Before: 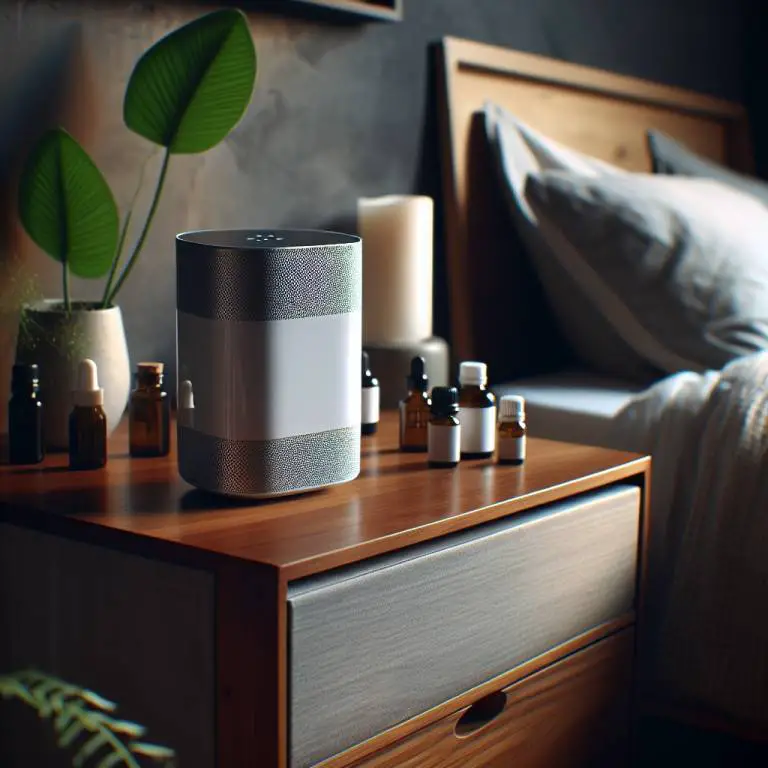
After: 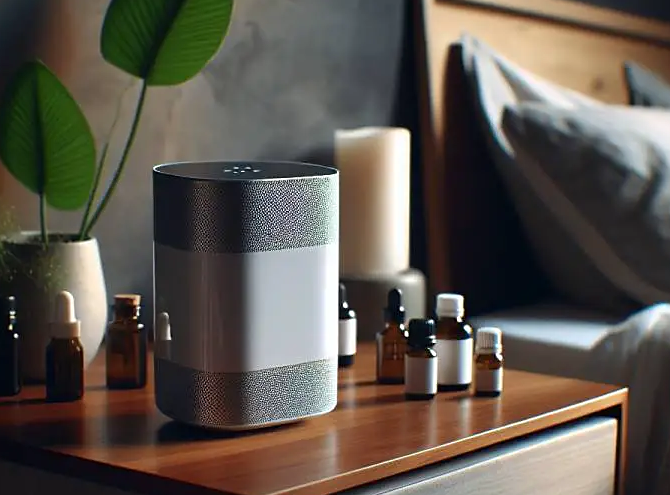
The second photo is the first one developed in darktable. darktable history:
sharpen: radius 1.559, amount 0.373, threshold 1.271
crop: left 3.015%, top 8.969%, right 9.647%, bottom 26.457%
